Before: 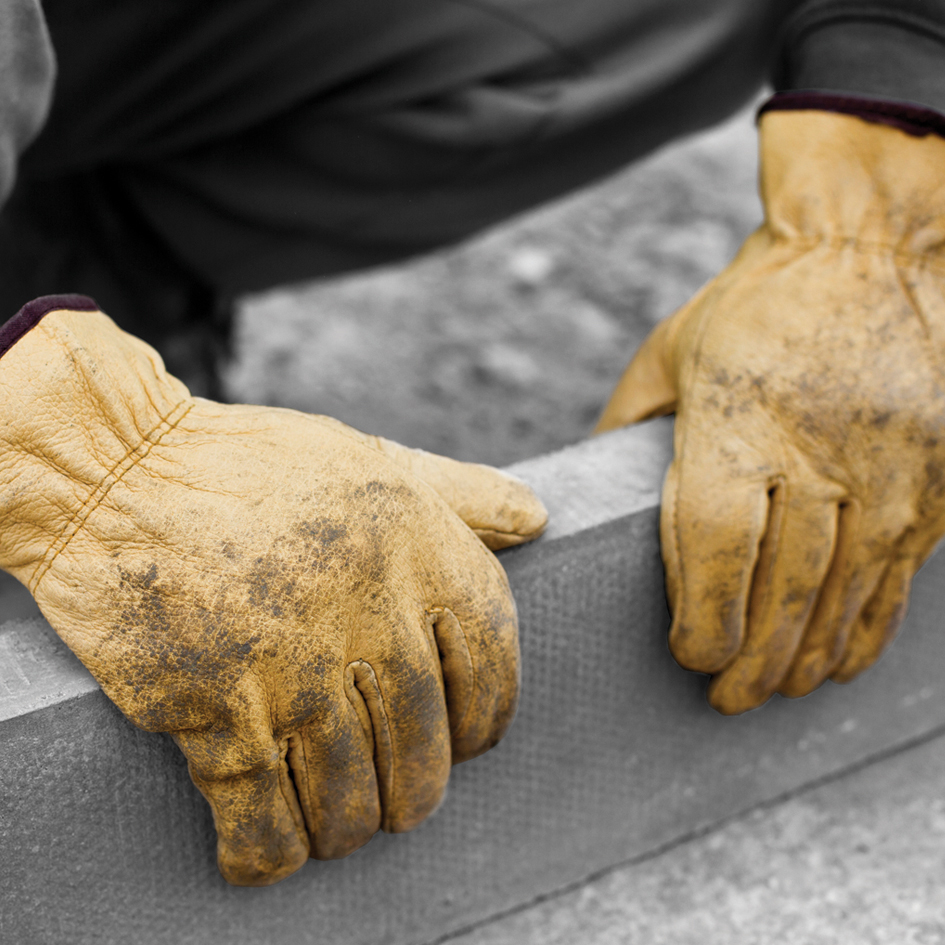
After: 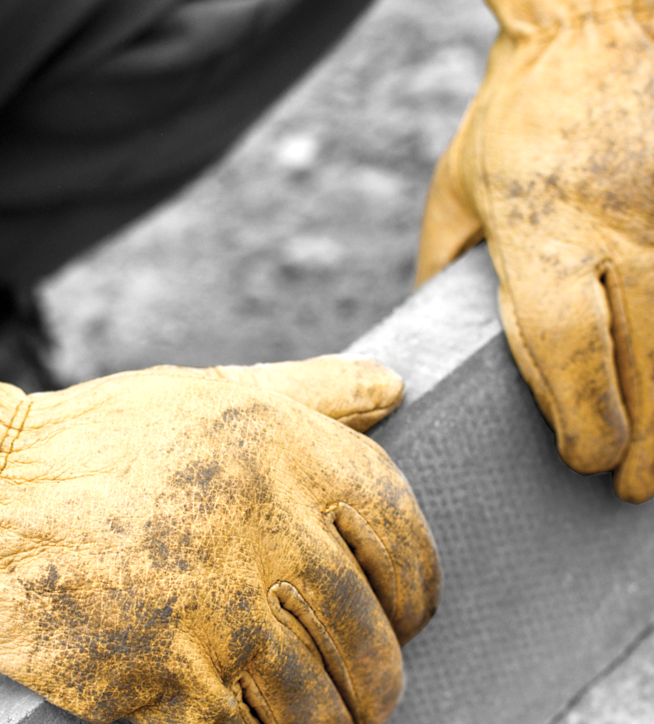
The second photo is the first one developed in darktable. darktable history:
crop and rotate: angle 20.76°, left 6.843%, right 3.867%, bottom 1.108%
exposure: exposure 0.548 EV, compensate exposure bias true, compensate highlight preservation false
